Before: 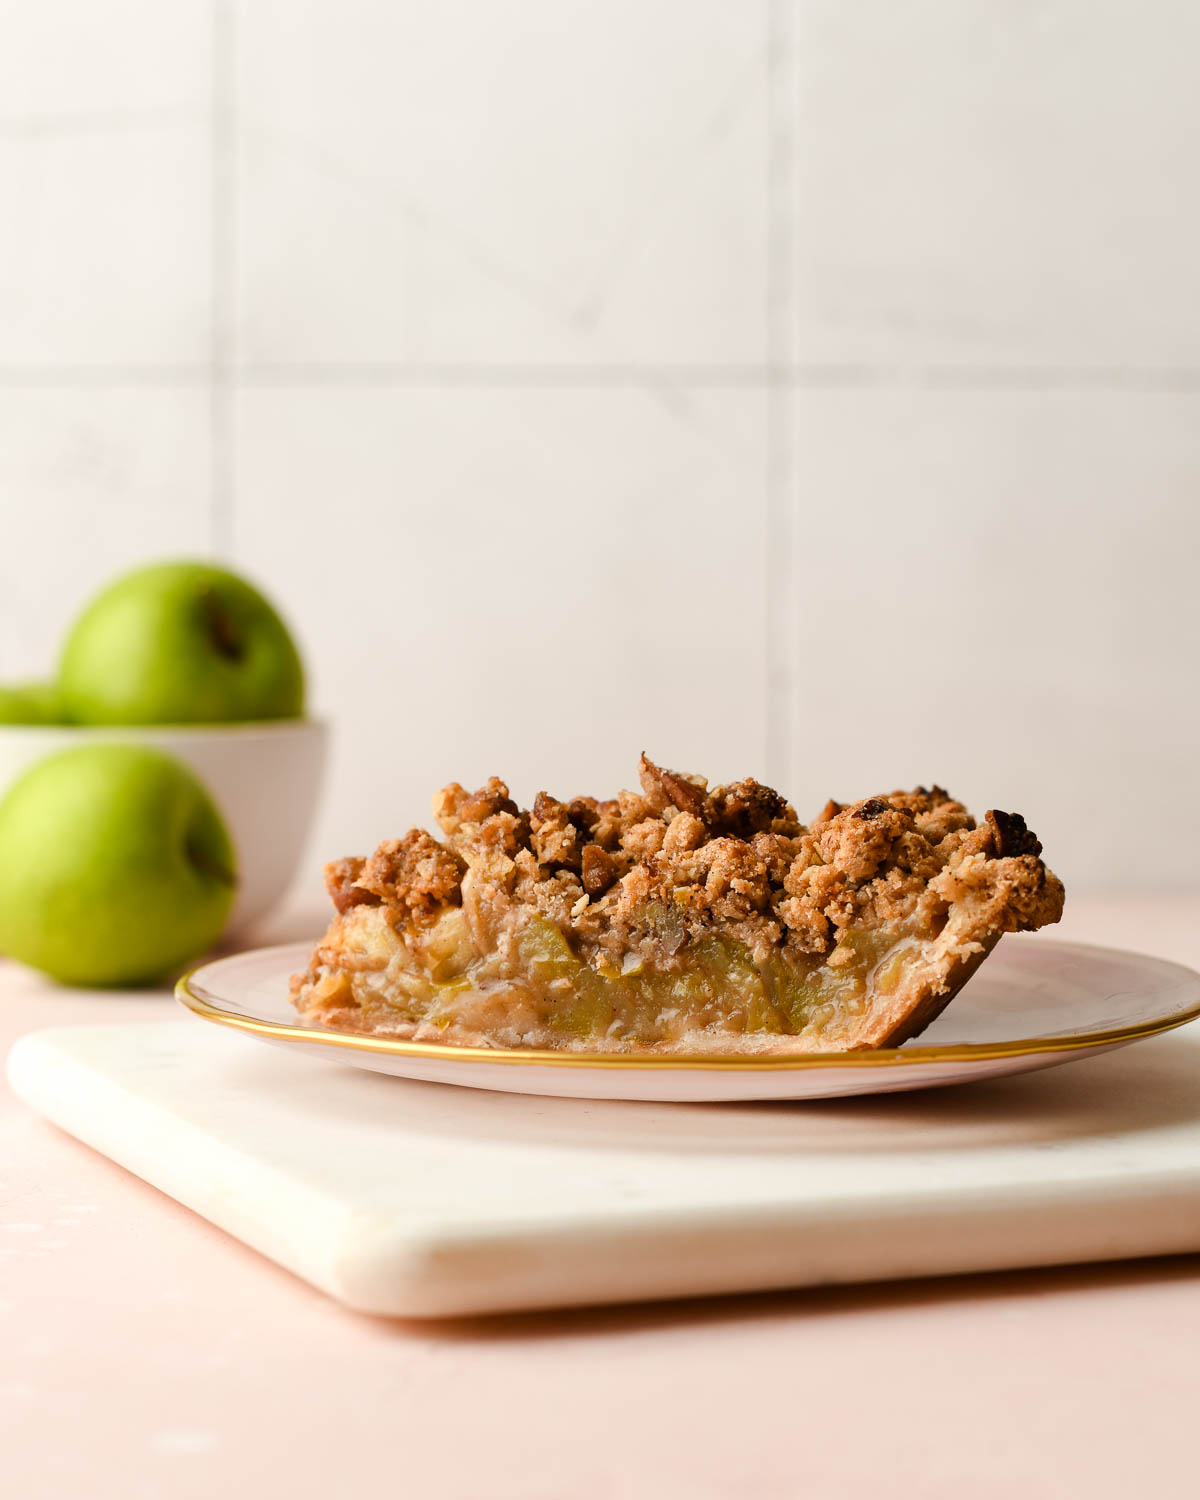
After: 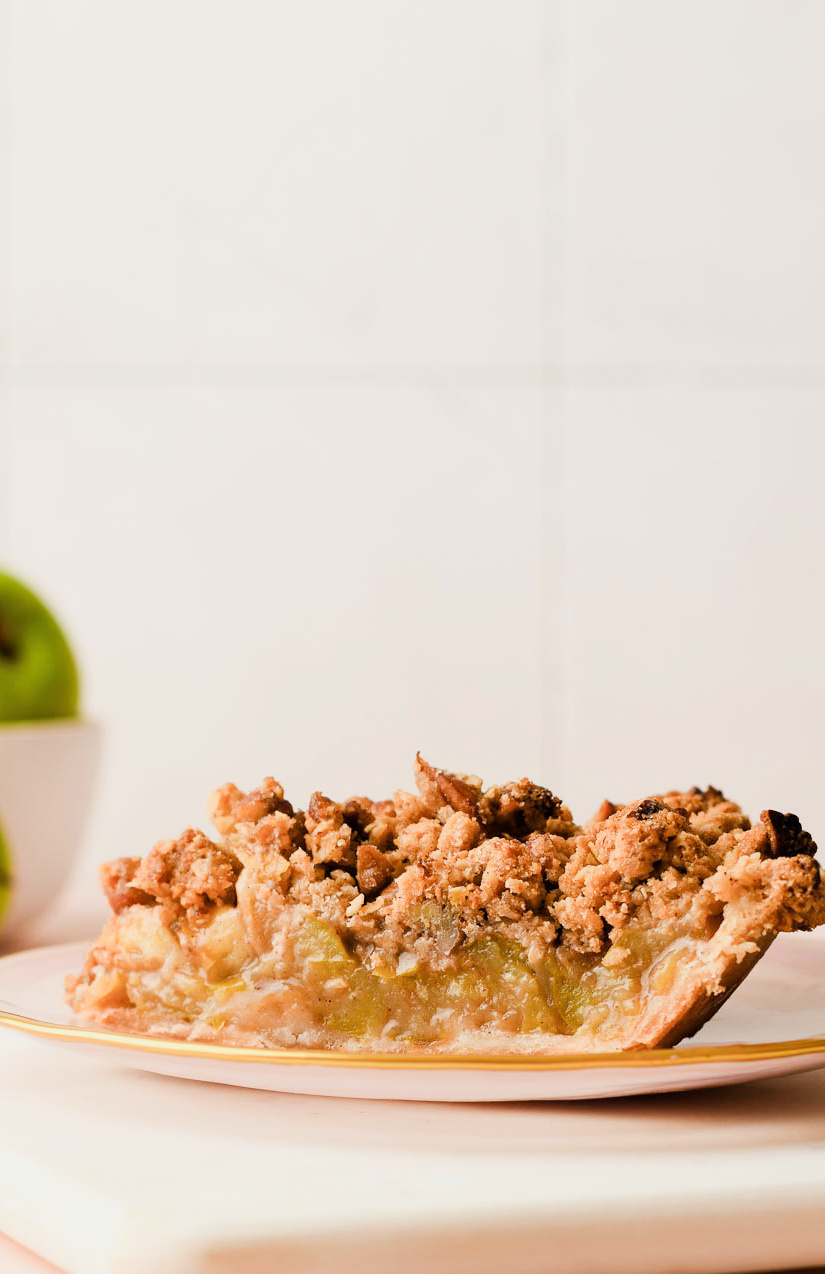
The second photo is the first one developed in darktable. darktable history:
exposure: black level correction 0, exposure 1 EV, compensate highlight preservation false
crop: left 18.781%, right 12.19%, bottom 14.395%
tone equalizer: edges refinement/feathering 500, mask exposure compensation -1.57 EV, preserve details no
filmic rgb: black relative exposure -7.65 EV, white relative exposure 4.56 EV, threshold 3.01 EV, hardness 3.61, enable highlight reconstruction true
